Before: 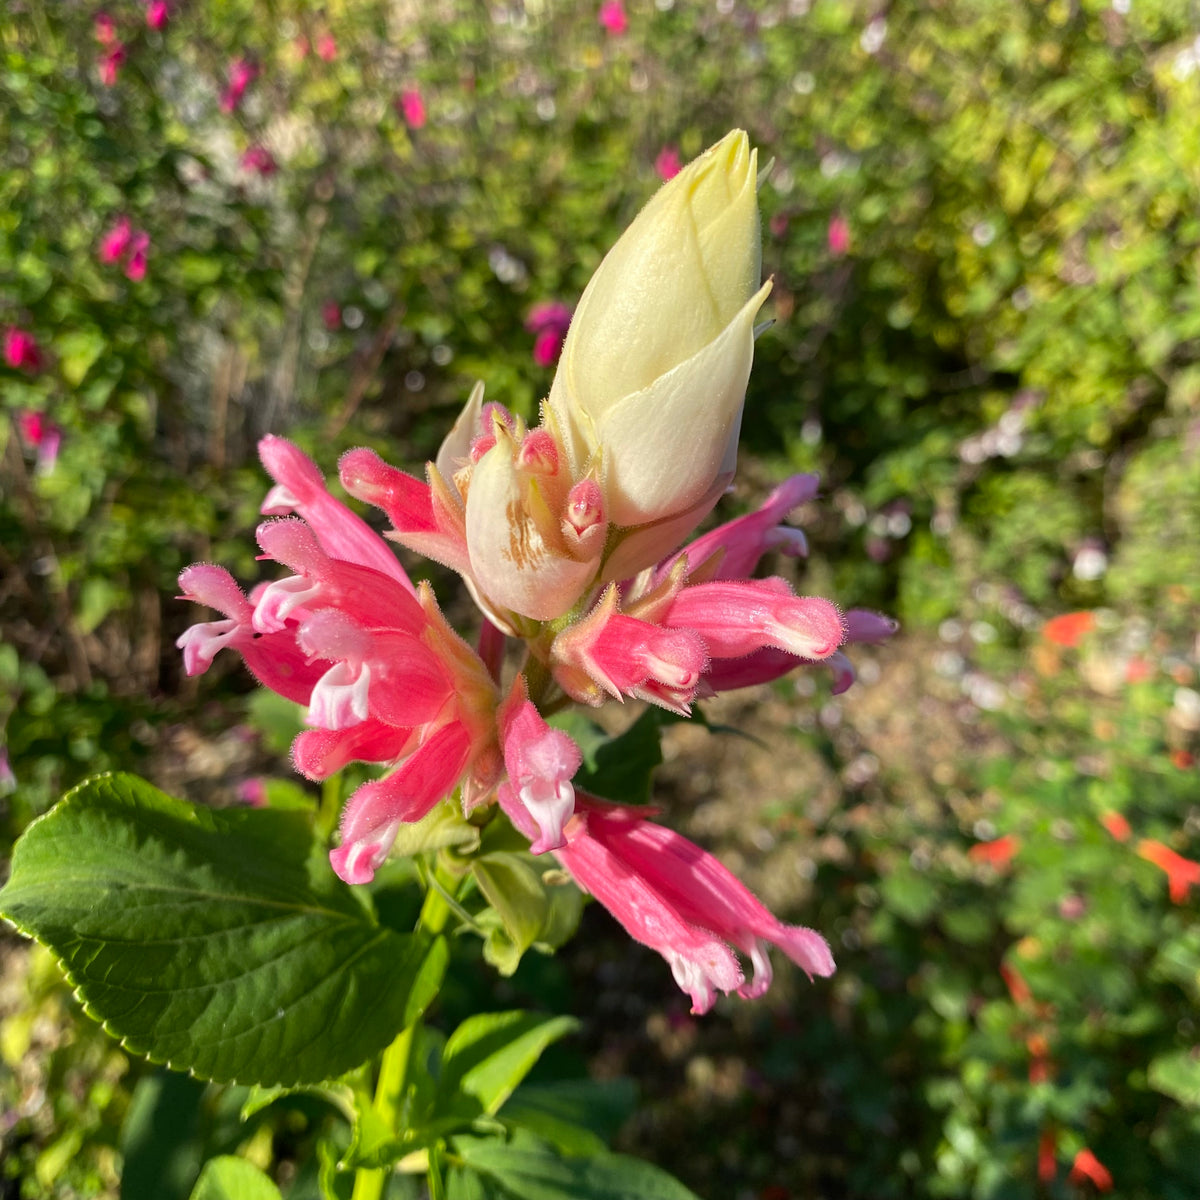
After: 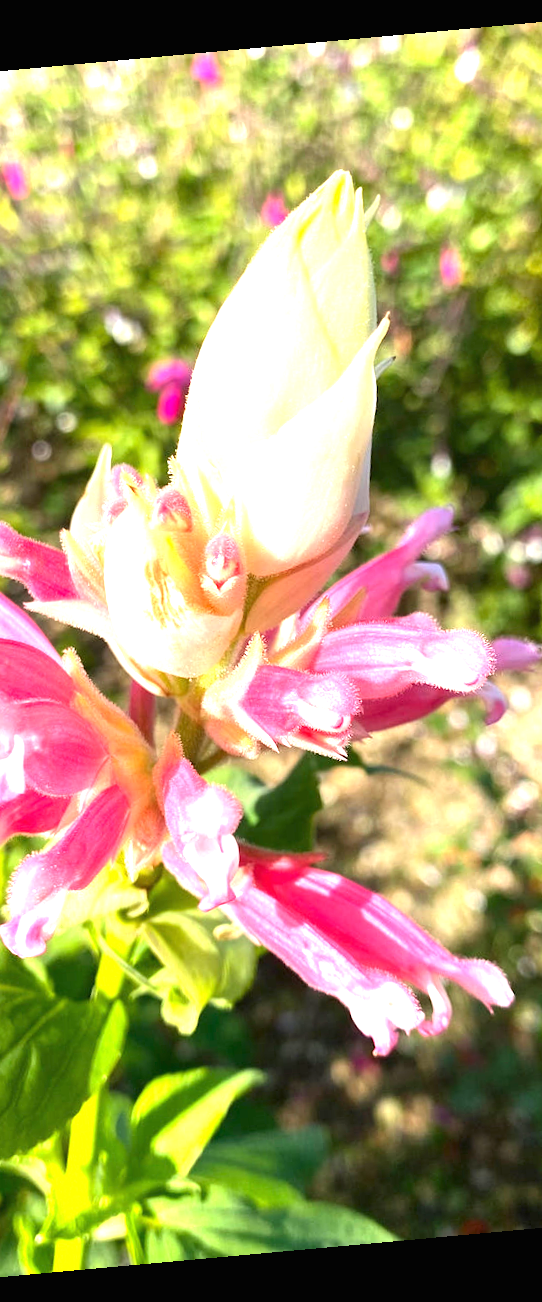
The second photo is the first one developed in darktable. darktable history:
crop: left 31.229%, right 27.105%
exposure: black level correction 0, exposure 1.75 EV, compensate exposure bias true, compensate highlight preservation false
rotate and perspective: rotation -5.2°, automatic cropping off
